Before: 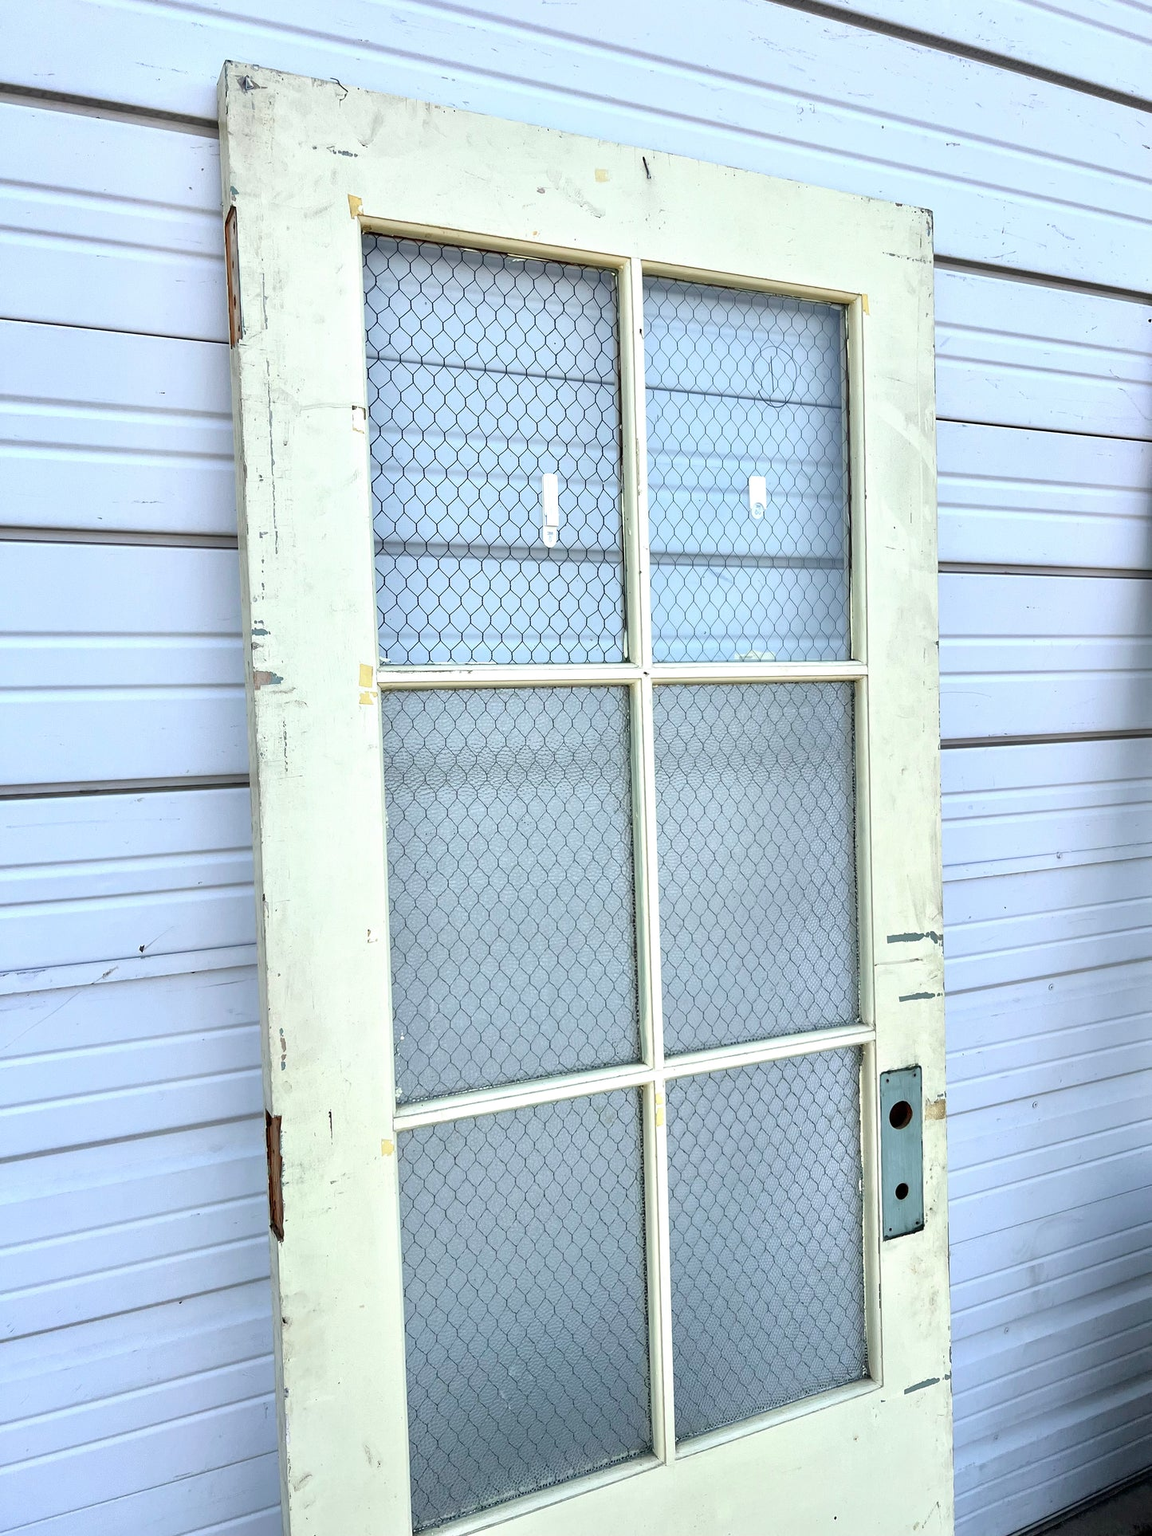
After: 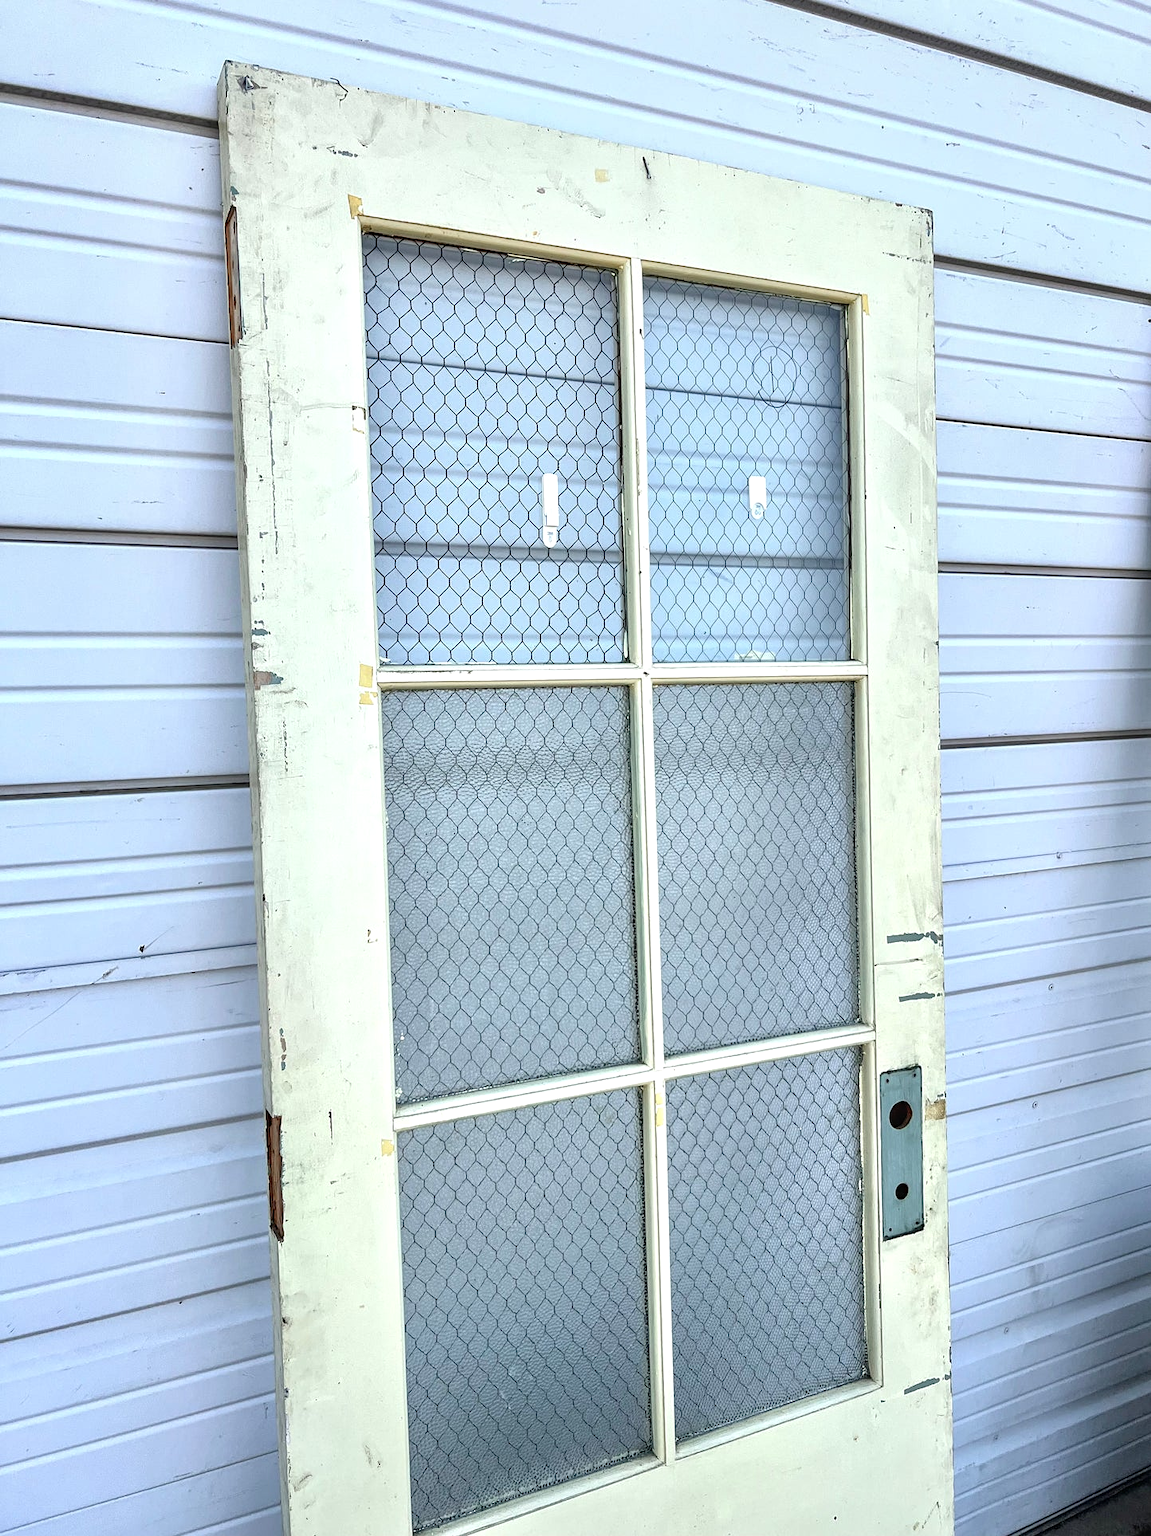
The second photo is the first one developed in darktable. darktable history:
sharpen: amount 0.208
local contrast: on, module defaults
